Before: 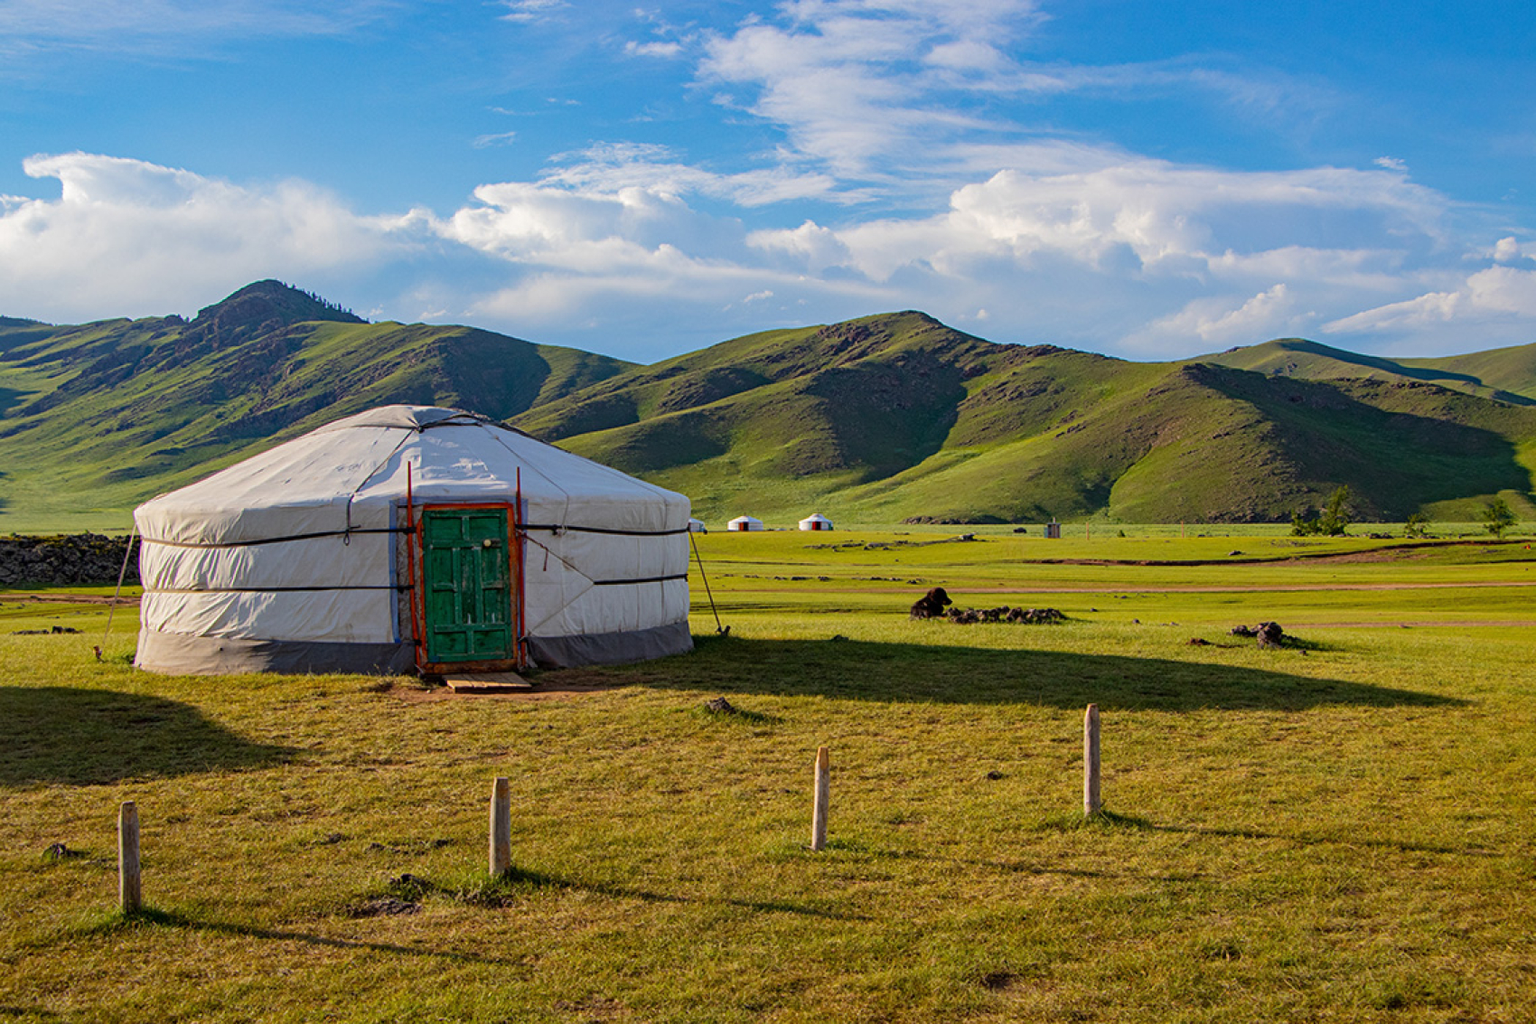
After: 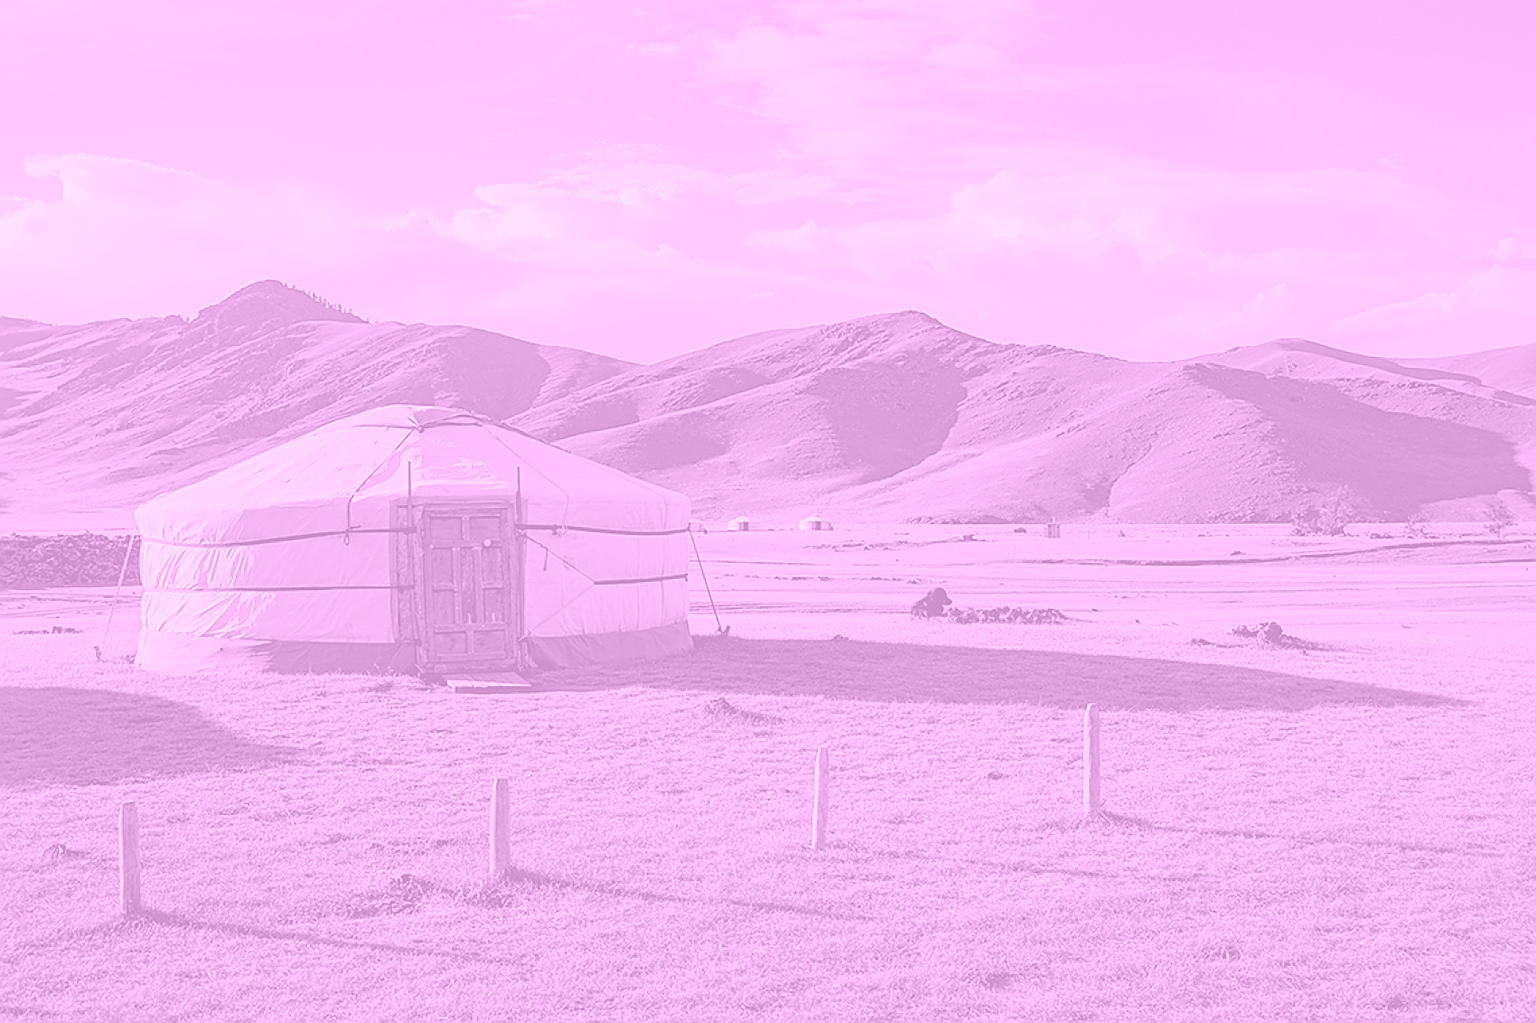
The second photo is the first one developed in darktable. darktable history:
bloom: size 9%, threshold 100%, strength 7%
sharpen: radius 1.4, amount 1.25, threshold 0.7
colorize: hue 331.2°, saturation 69%, source mix 30.28%, lightness 69.02%, version 1
